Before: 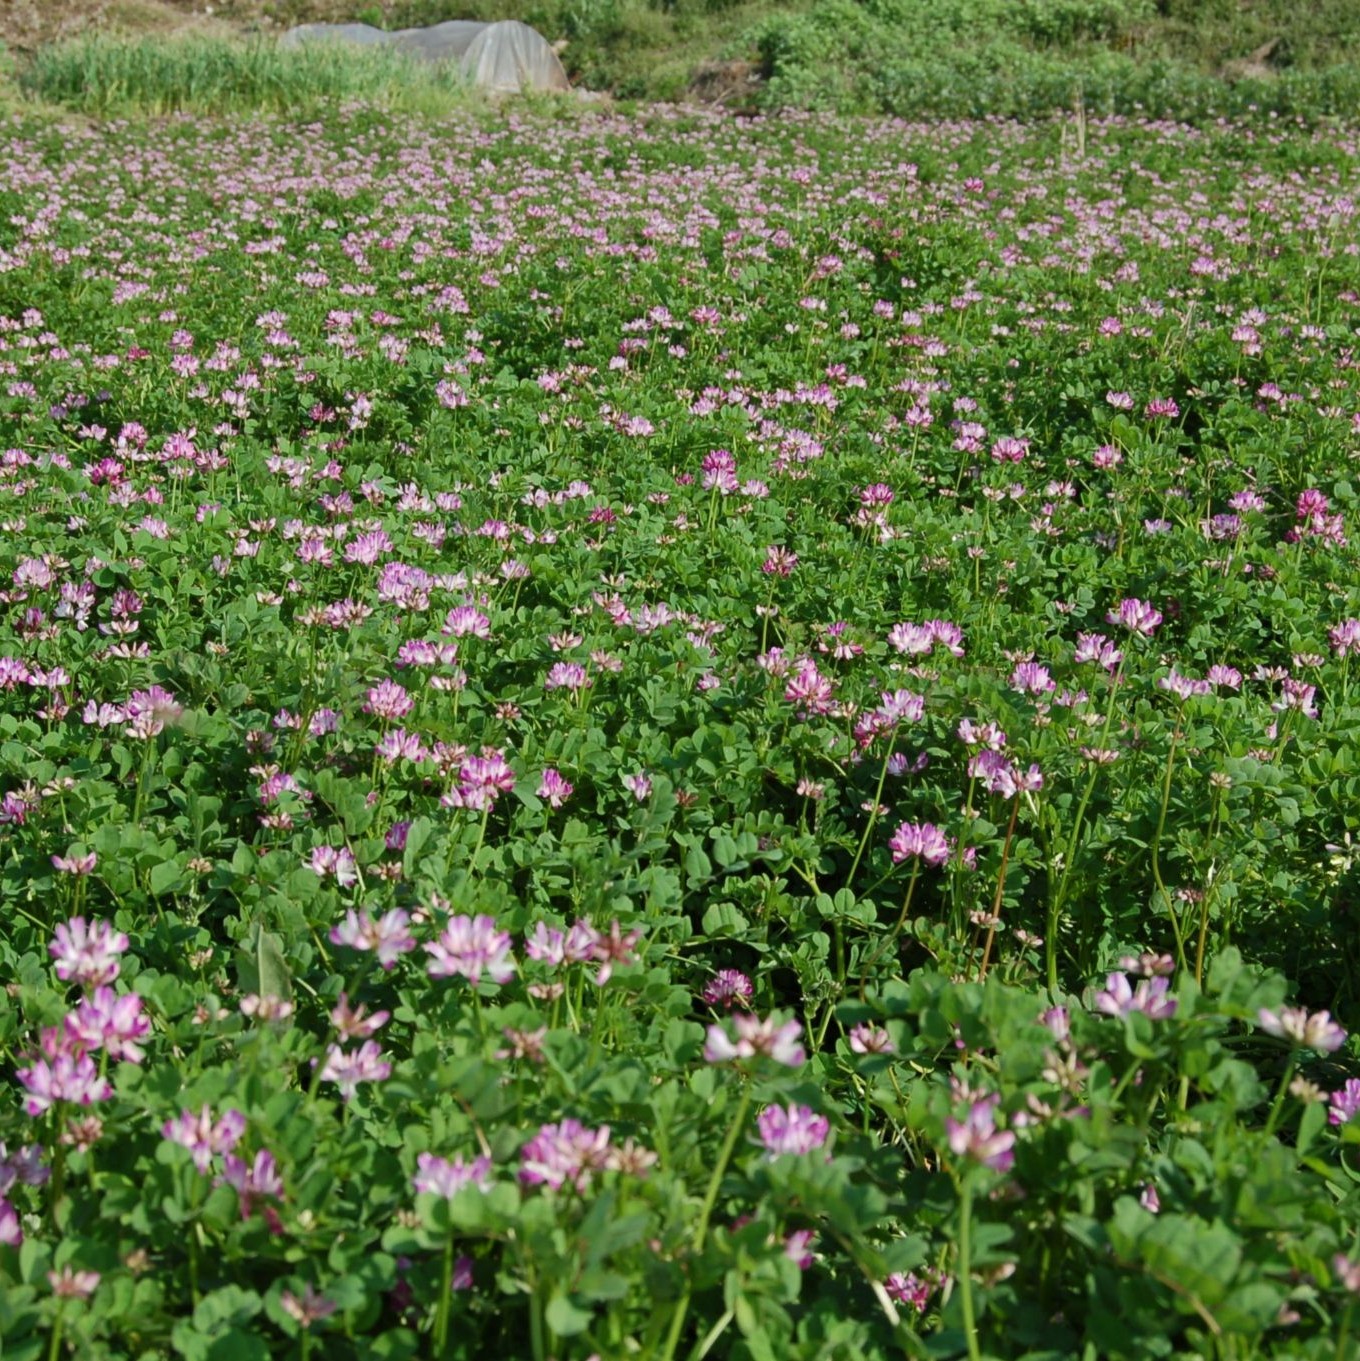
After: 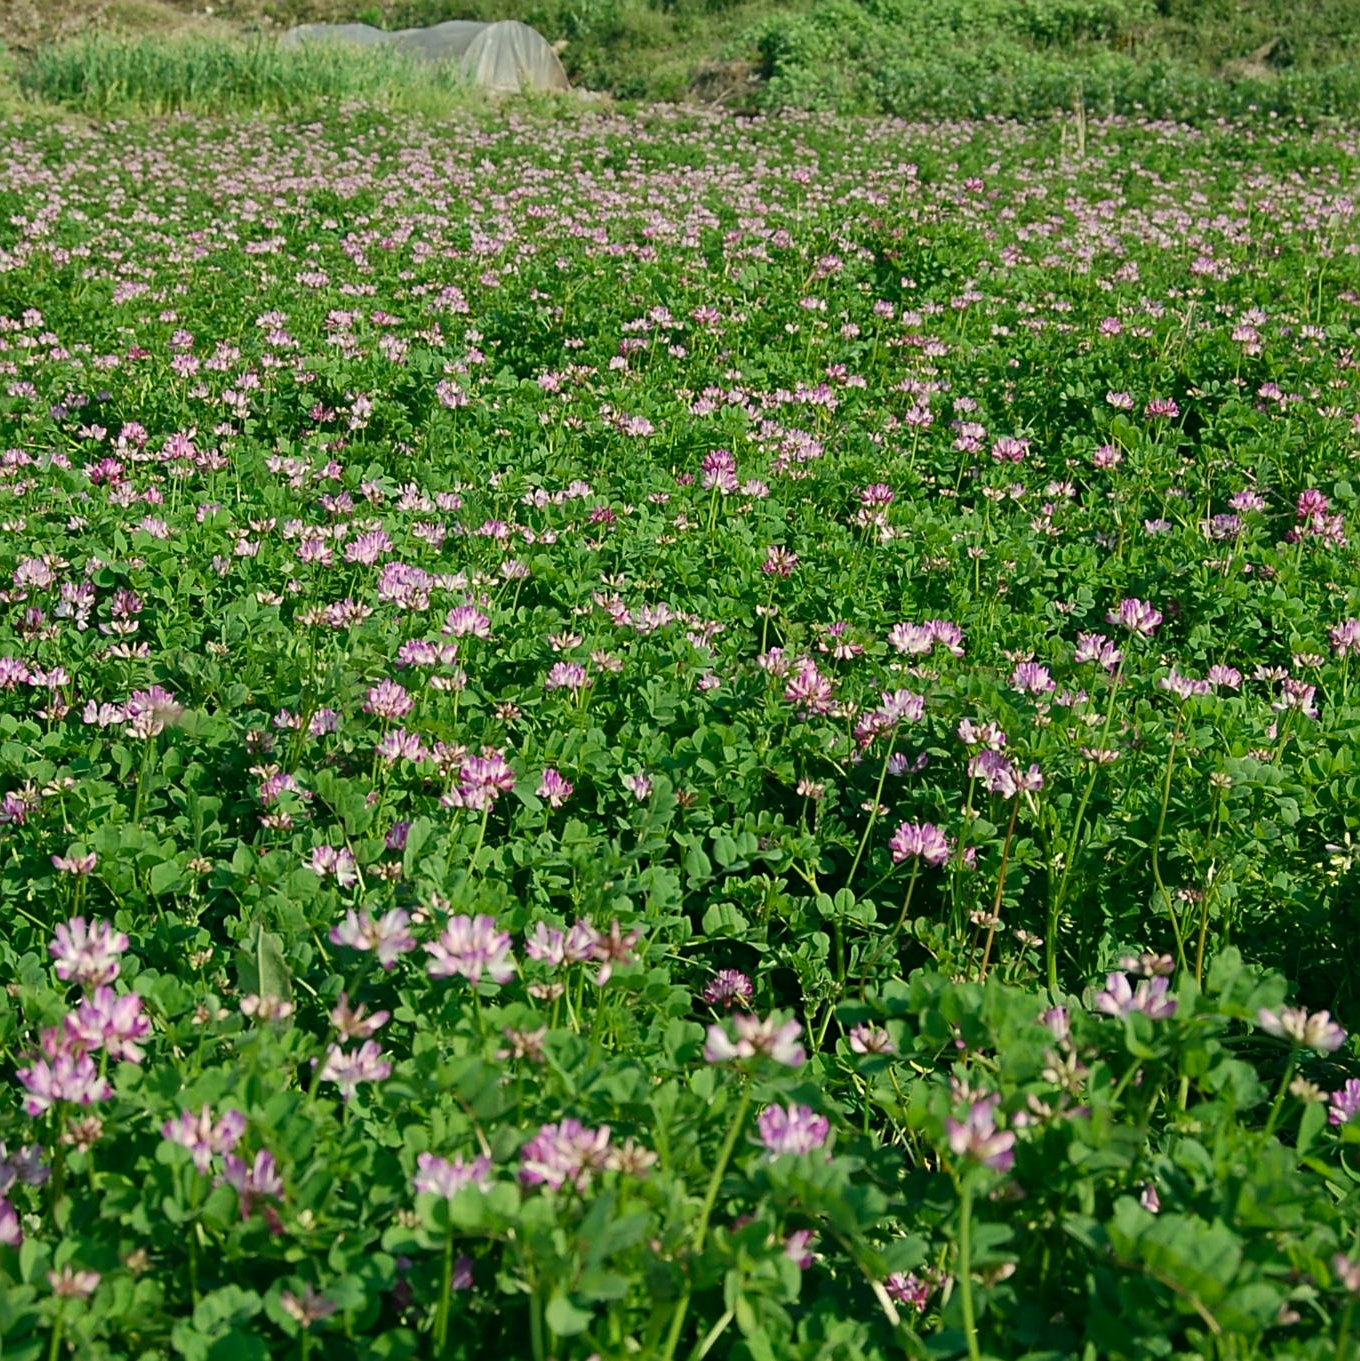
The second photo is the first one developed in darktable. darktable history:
sharpen: on, module defaults
color correction: highlights a* -0.34, highlights b* 9.12, shadows a* -8.88, shadows b* 0.645
